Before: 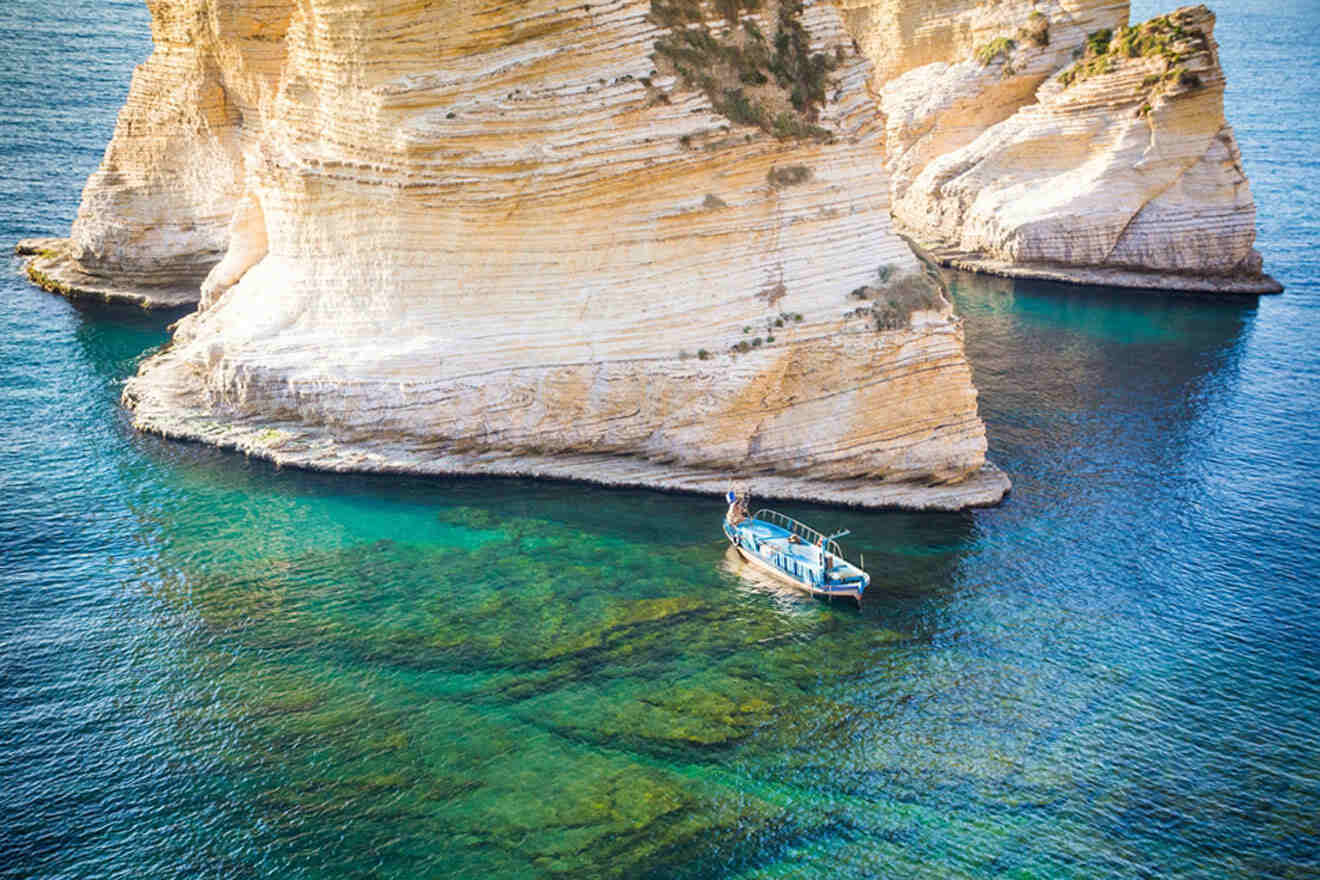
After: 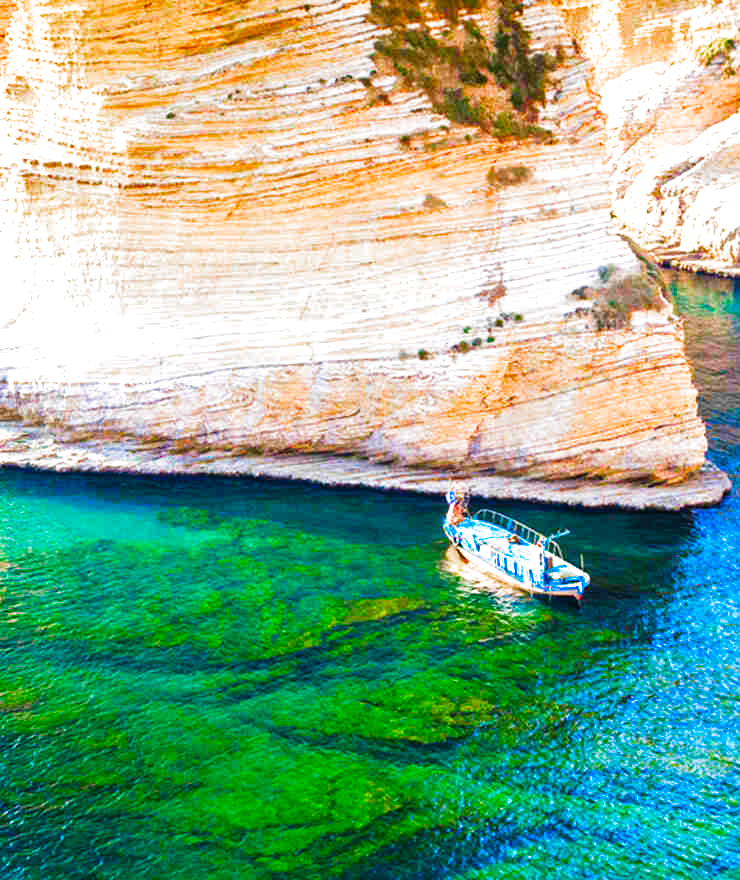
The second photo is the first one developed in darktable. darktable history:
color correction: highlights b* -0.059, saturation 2.95
crop: left 21.253%, right 22.648%
shadows and highlights: radius 45.07, white point adjustment 6.56, compress 79.19%, soften with gaussian
exposure: exposure 0.133 EV, compensate highlight preservation false
filmic rgb: black relative exposure -8.03 EV, white relative exposure 2.36 EV, hardness 6.55, color science v5 (2021), contrast in shadows safe, contrast in highlights safe
